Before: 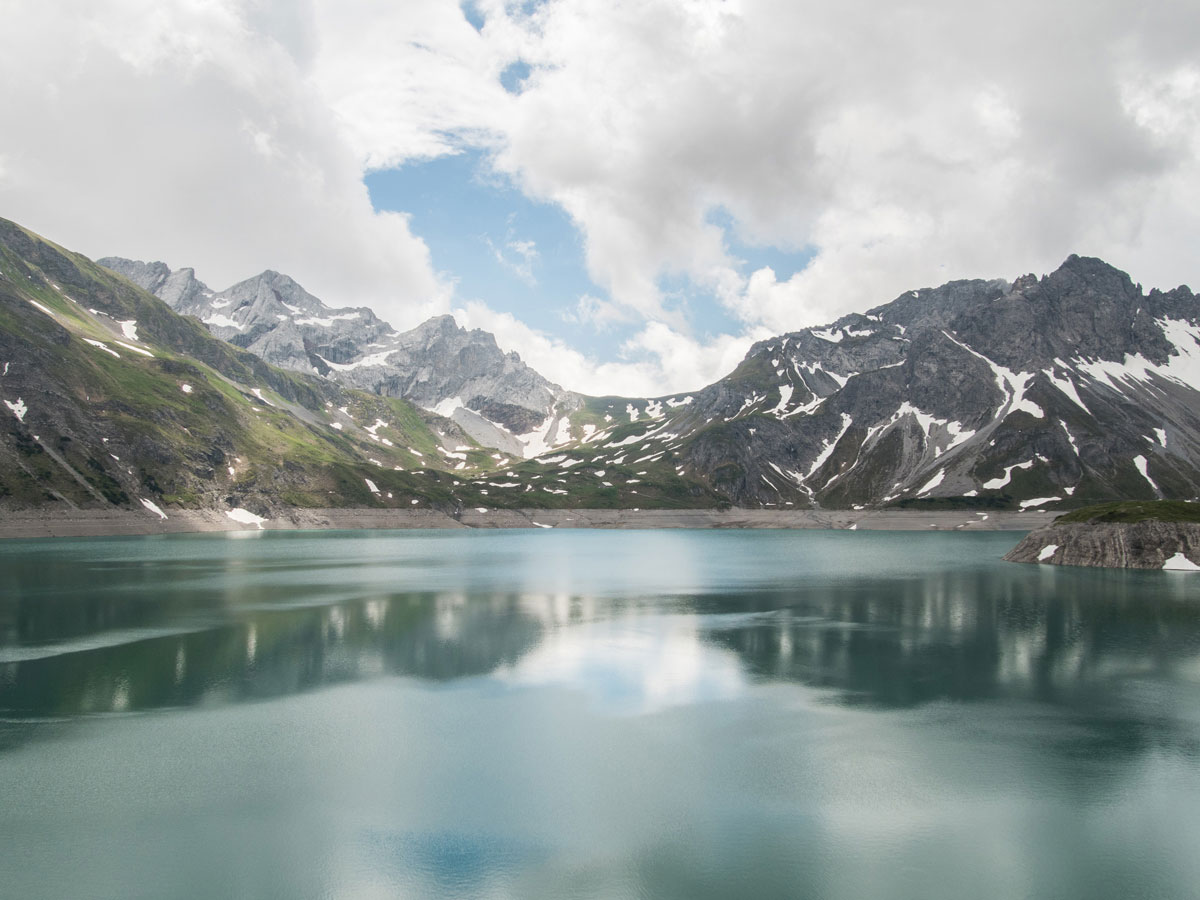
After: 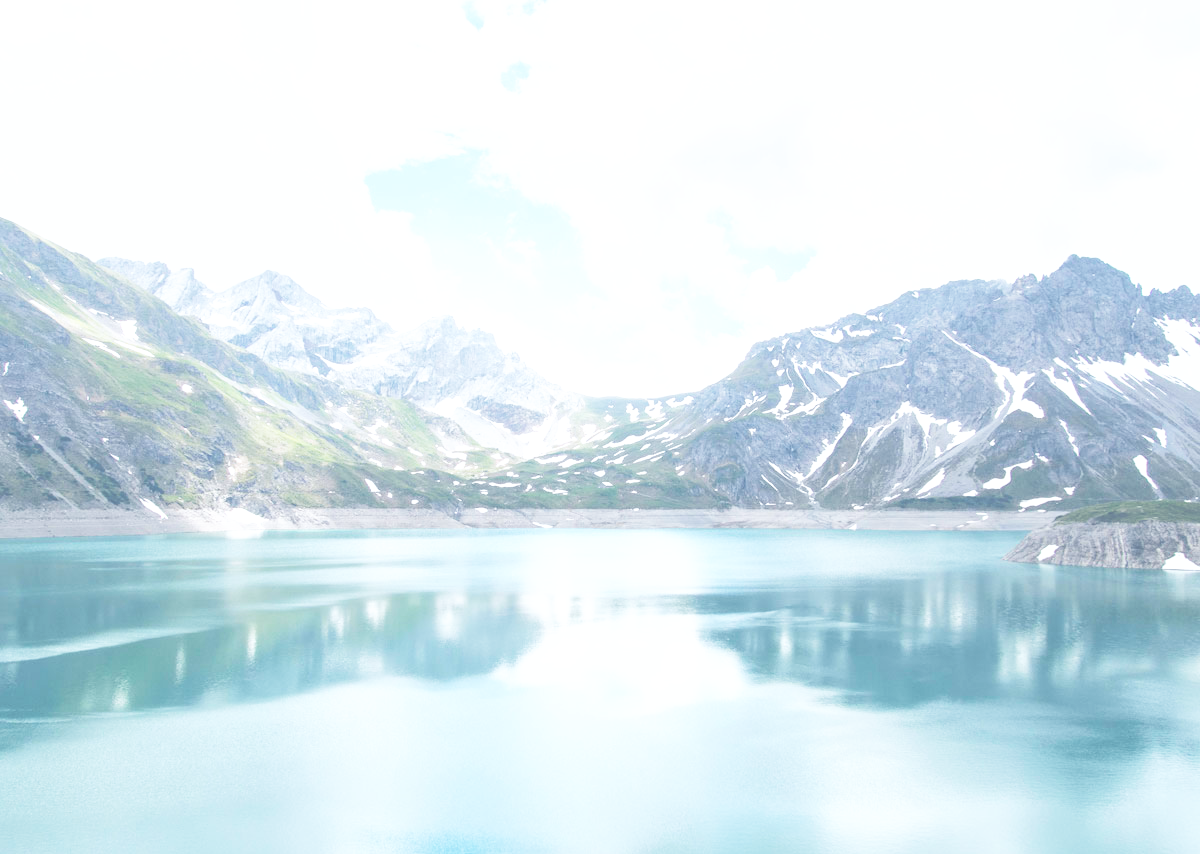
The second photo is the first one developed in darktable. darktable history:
crop and rotate: top 0.003%, bottom 5.08%
color balance rgb: perceptual saturation grading › global saturation 25.047%
contrast brightness saturation: contrast 0.127, brightness -0.226, saturation 0.142
shadows and highlights: shadows 20.48, highlights -20.48, soften with gaussian
exposure: black level correction -0.071, exposure 0.502 EV, compensate exposure bias true, compensate highlight preservation false
color calibration: x 0.37, y 0.382, temperature 4314.44 K
tone curve: curves: ch0 [(0, 0) (0.003, 0.177) (0.011, 0.177) (0.025, 0.176) (0.044, 0.178) (0.069, 0.186) (0.1, 0.194) (0.136, 0.203) (0.177, 0.223) (0.224, 0.255) (0.277, 0.305) (0.335, 0.383) (0.399, 0.467) (0.468, 0.546) (0.543, 0.616) (0.623, 0.694) (0.709, 0.764) (0.801, 0.834) (0.898, 0.901) (1, 1)], color space Lab, linked channels, preserve colors none
base curve: curves: ch0 [(0, 0.003) (0.001, 0.002) (0.006, 0.004) (0.02, 0.022) (0.048, 0.086) (0.094, 0.234) (0.162, 0.431) (0.258, 0.629) (0.385, 0.8) (0.548, 0.918) (0.751, 0.988) (1, 1)], preserve colors none
